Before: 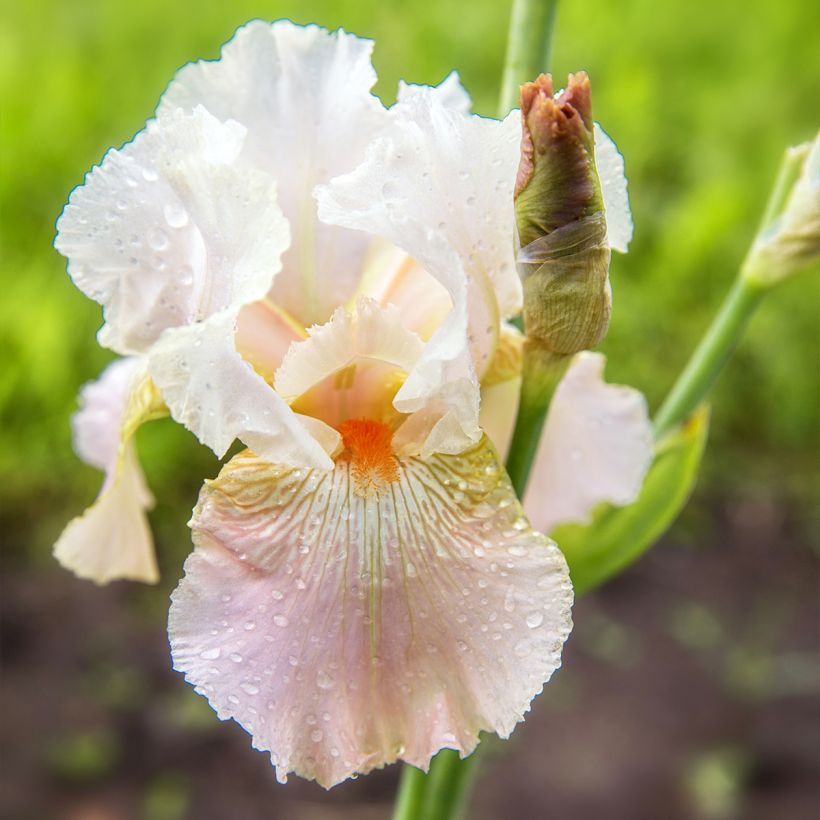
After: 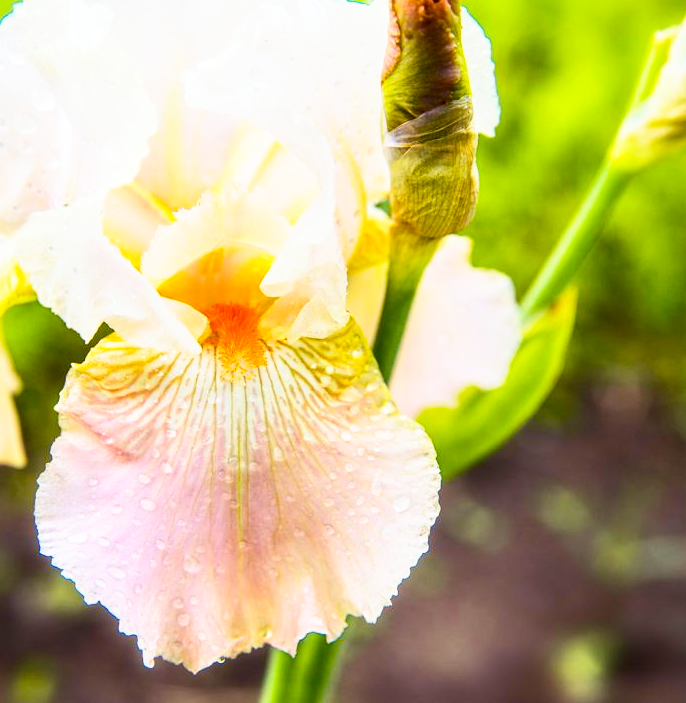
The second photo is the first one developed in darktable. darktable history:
base curve: curves: ch0 [(0, 0) (0.579, 0.807) (1, 1)], preserve colors none
color balance rgb: linear chroma grading › global chroma 15%, perceptual saturation grading › global saturation 30%
crop: left 16.315%, top 14.246%
contrast brightness saturation: contrast 0.22
